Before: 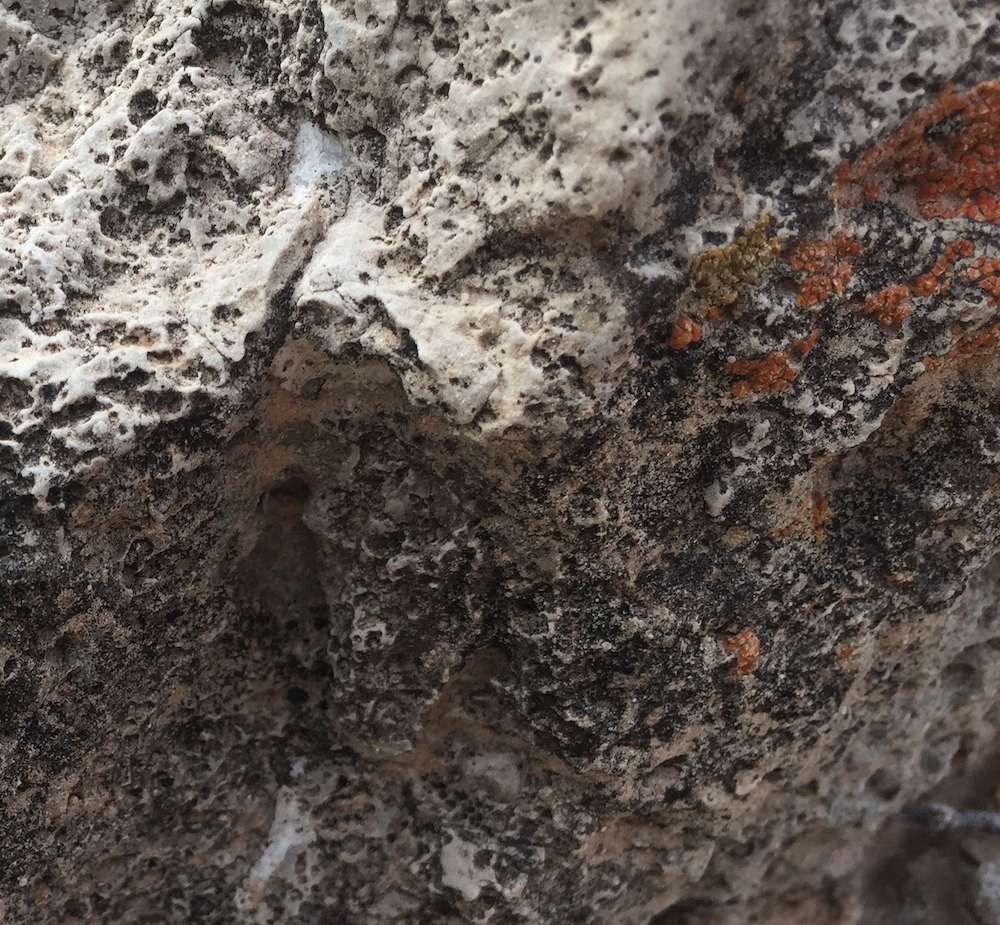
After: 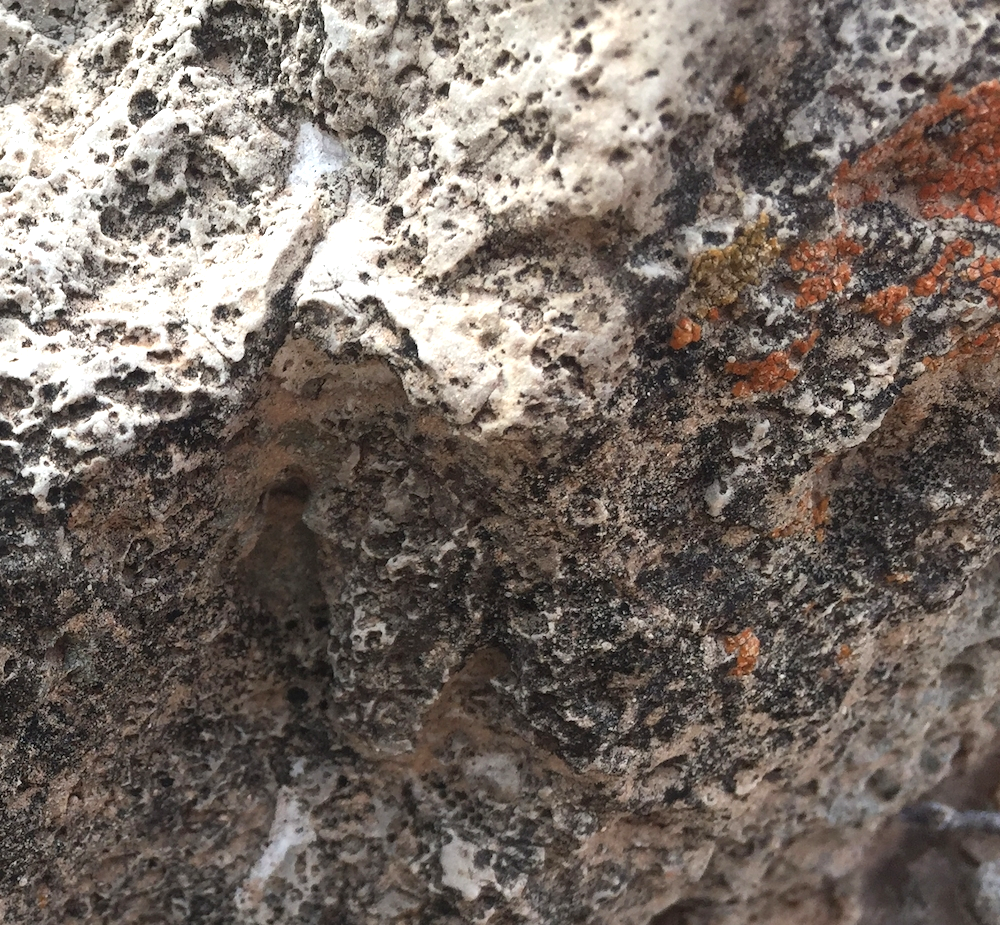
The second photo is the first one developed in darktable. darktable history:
exposure: black level correction 0, exposure 0.696 EV, compensate exposure bias true, compensate highlight preservation false
